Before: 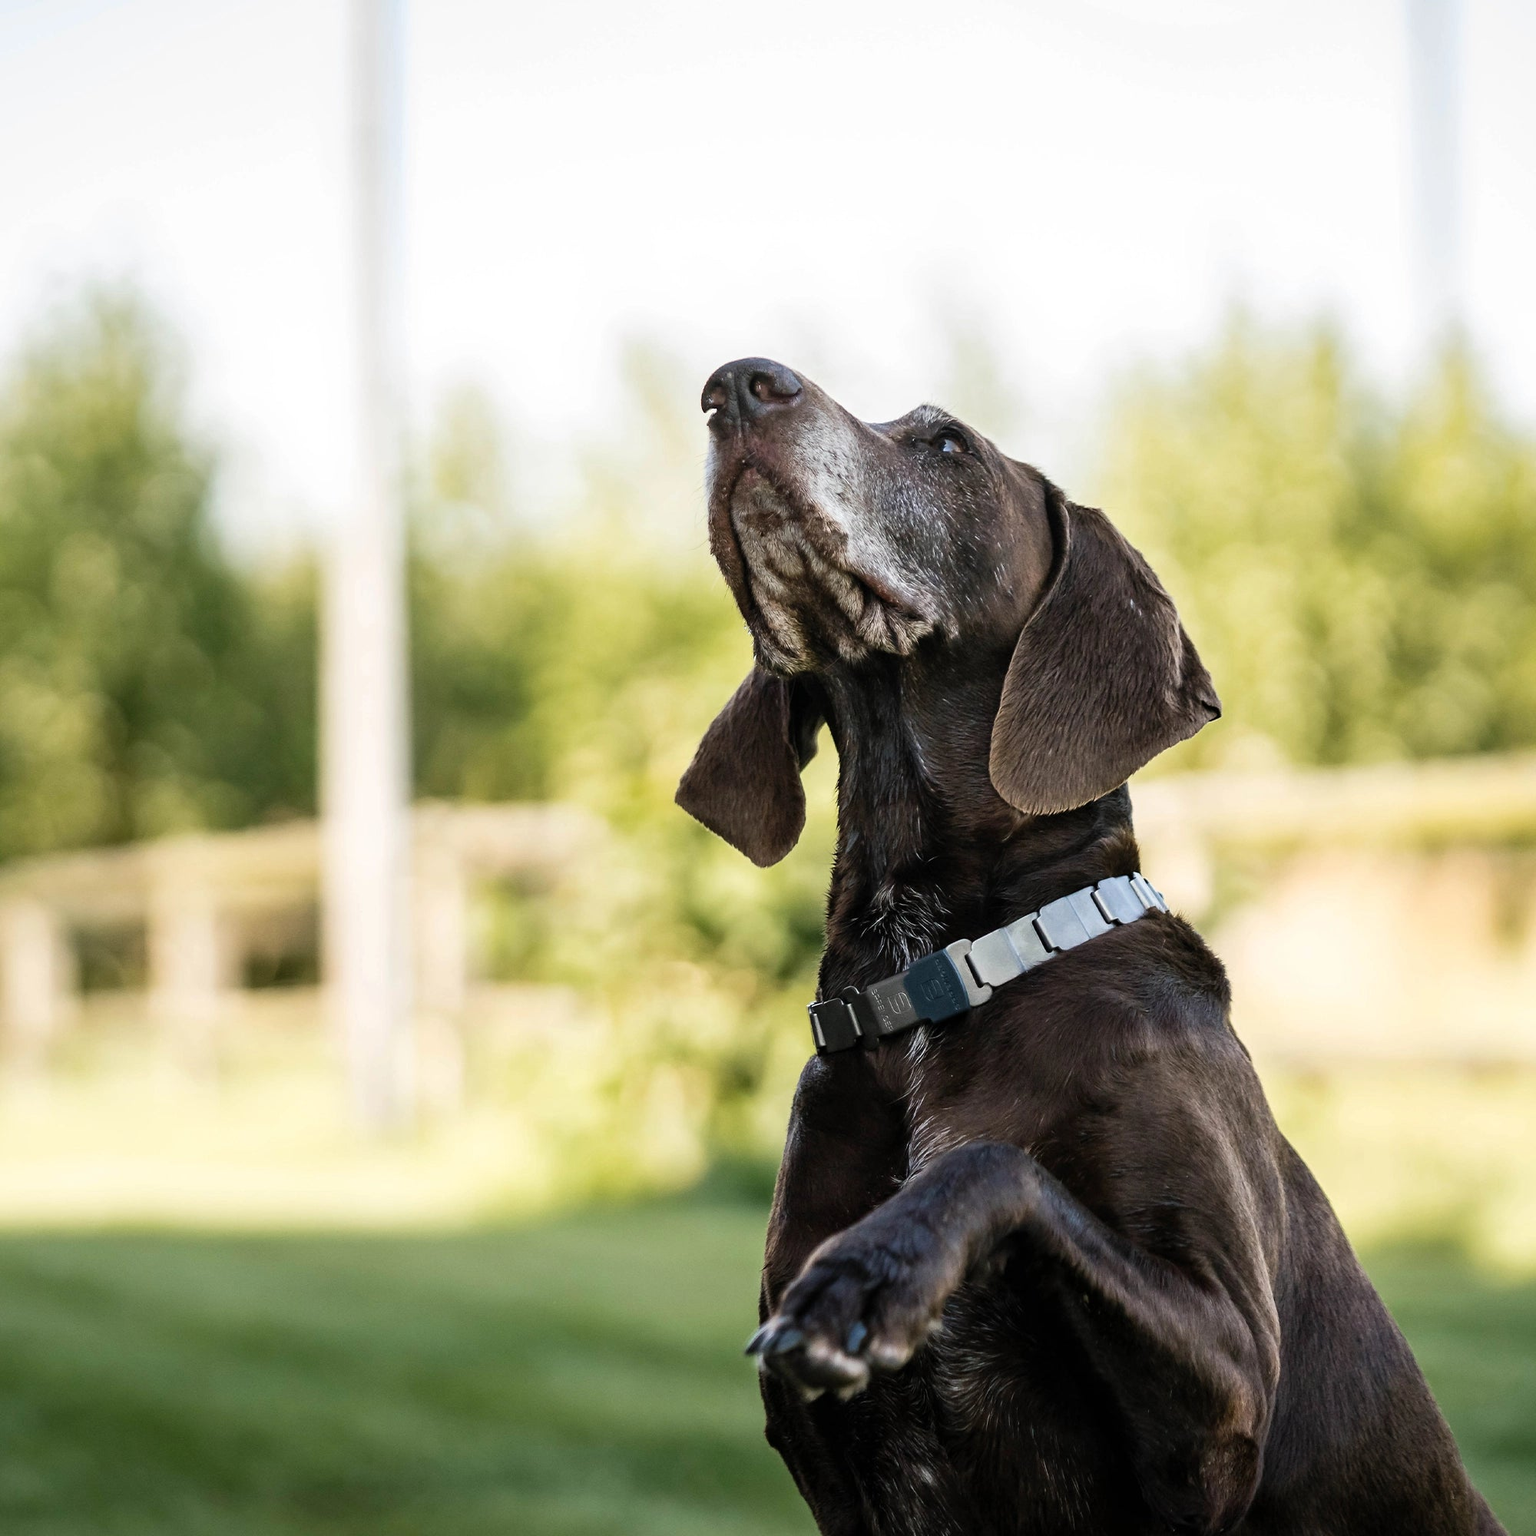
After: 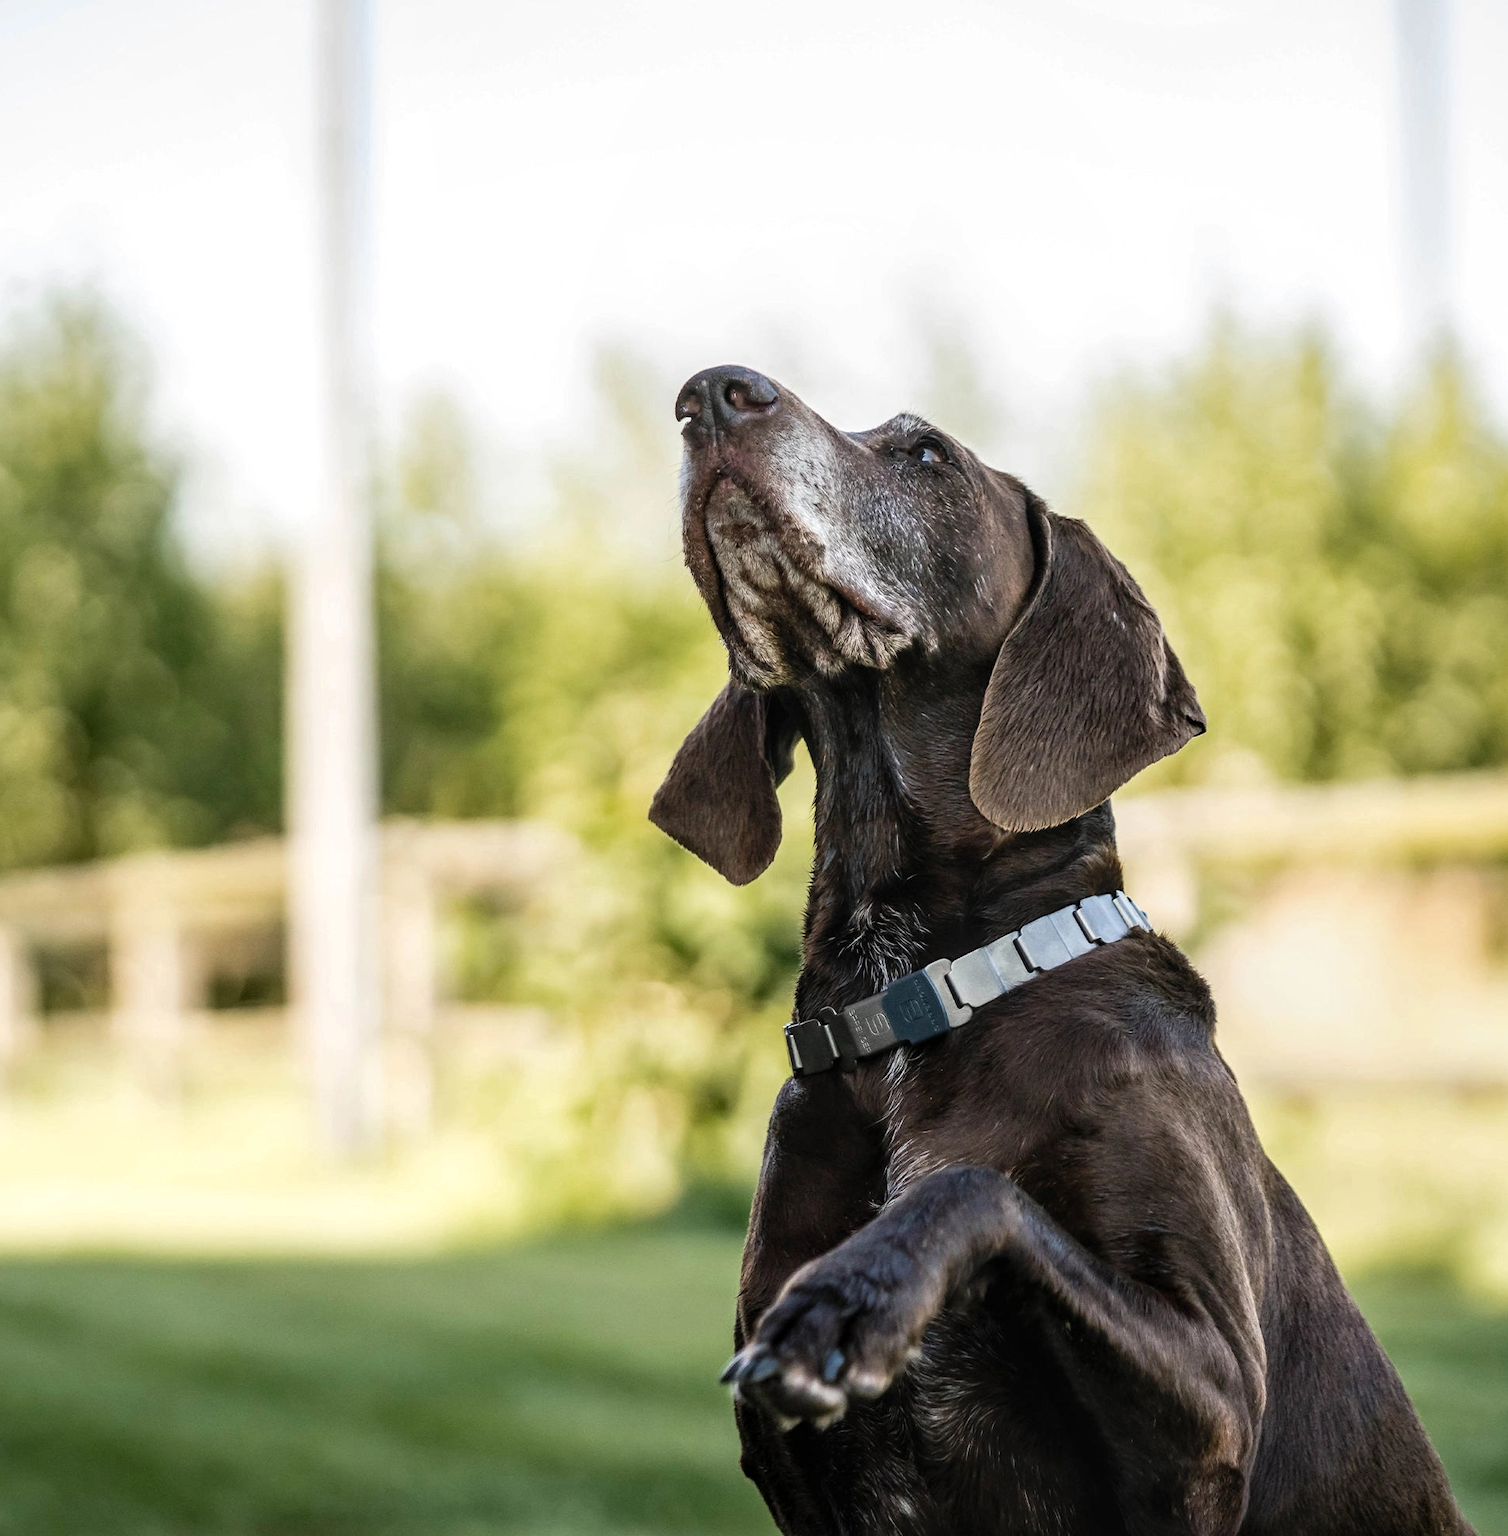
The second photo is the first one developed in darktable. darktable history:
crop and rotate: left 2.603%, right 1.155%, bottom 2.006%
local contrast: on, module defaults
